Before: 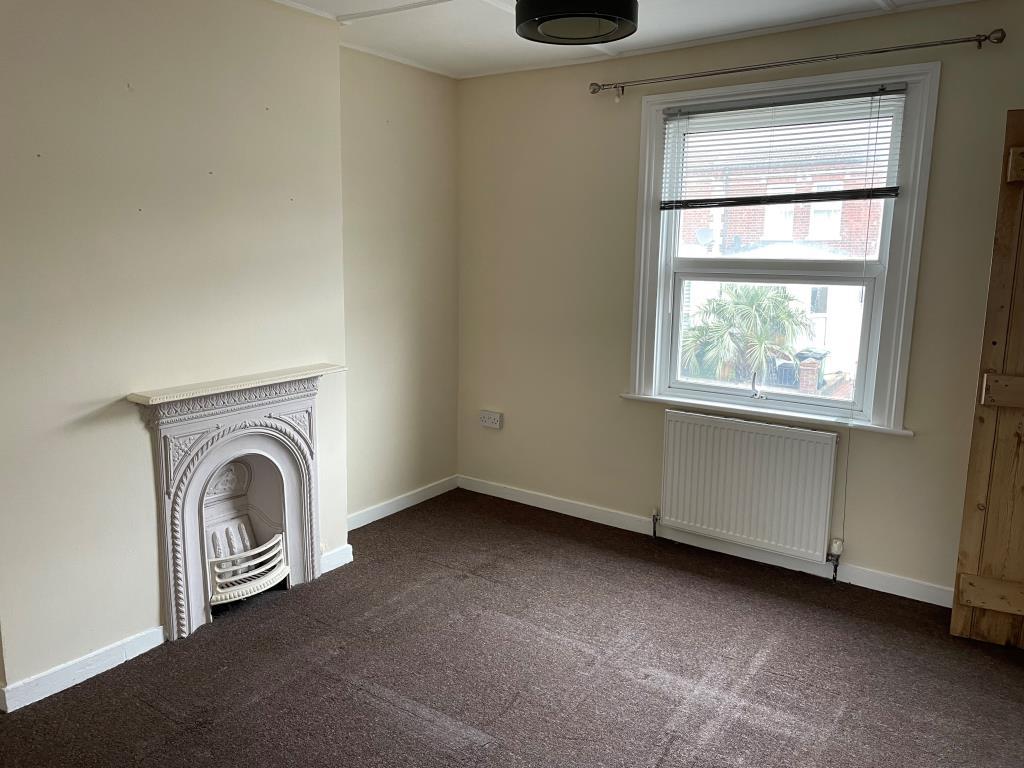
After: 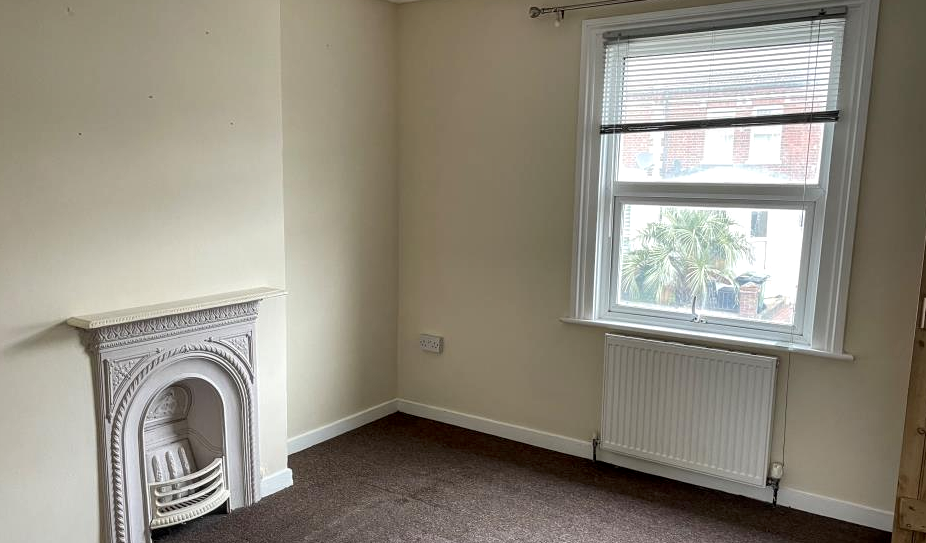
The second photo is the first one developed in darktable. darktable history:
local contrast: on, module defaults
color zones: curves: ch2 [(0, 0.5) (0.143, 0.5) (0.286, 0.489) (0.415, 0.421) (0.571, 0.5) (0.714, 0.5) (0.857, 0.5) (1, 0.5)]
crop: left 5.91%, top 10.005%, right 3.62%, bottom 19.186%
